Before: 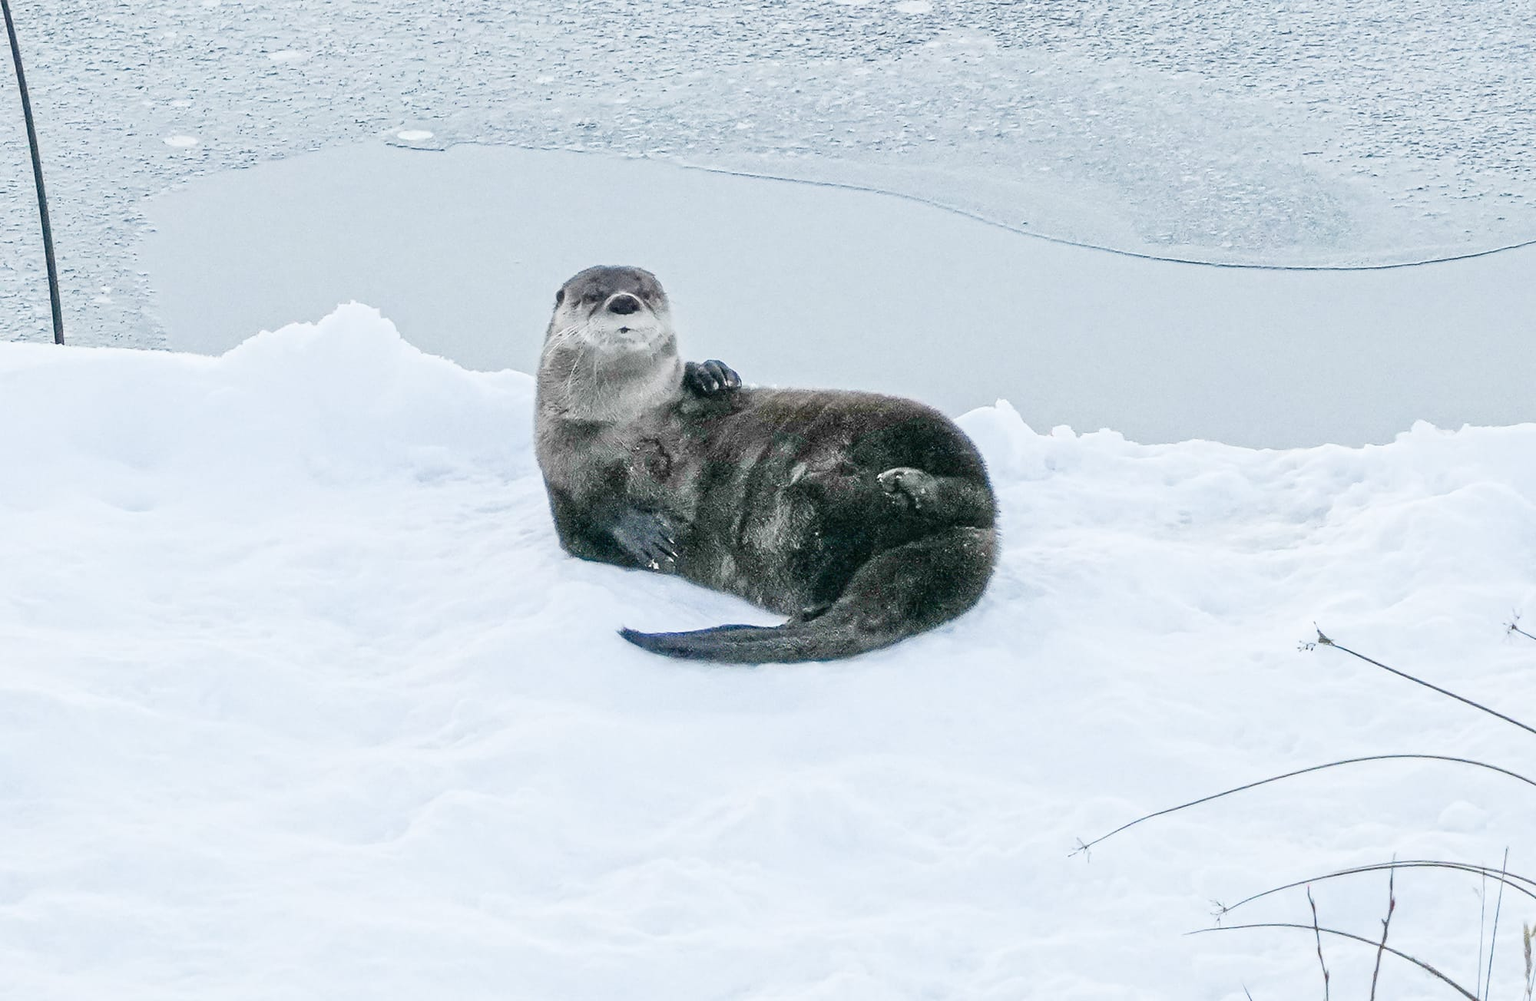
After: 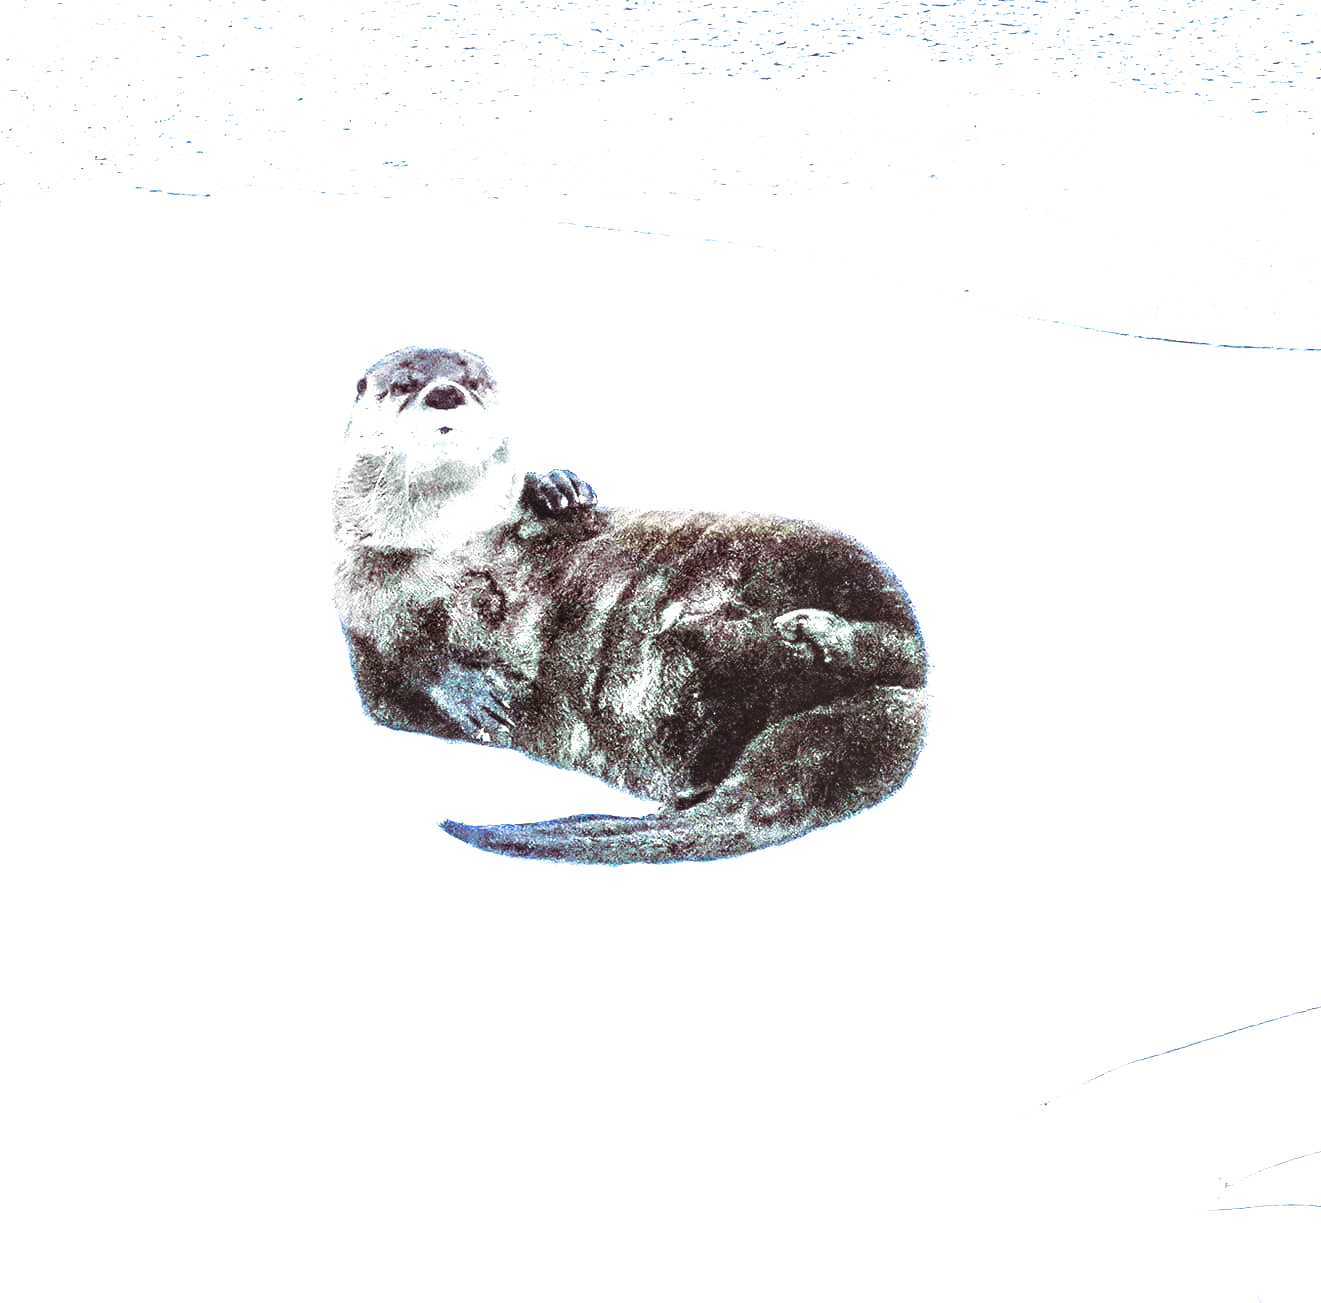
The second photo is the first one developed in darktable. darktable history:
local contrast: detail 130%
exposure: black level correction 0, exposure 1.45 EV, compensate exposure bias true, compensate highlight preservation false
crop and rotate: left 18.442%, right 15.508%
velvia: on, module defaults
split-toning: shadows › saturation 0.41, highlights › saturation 0, compress 33.55%
contrast brightness saturation: contrast 0.24, brightness -0.24, saturation 0.14
